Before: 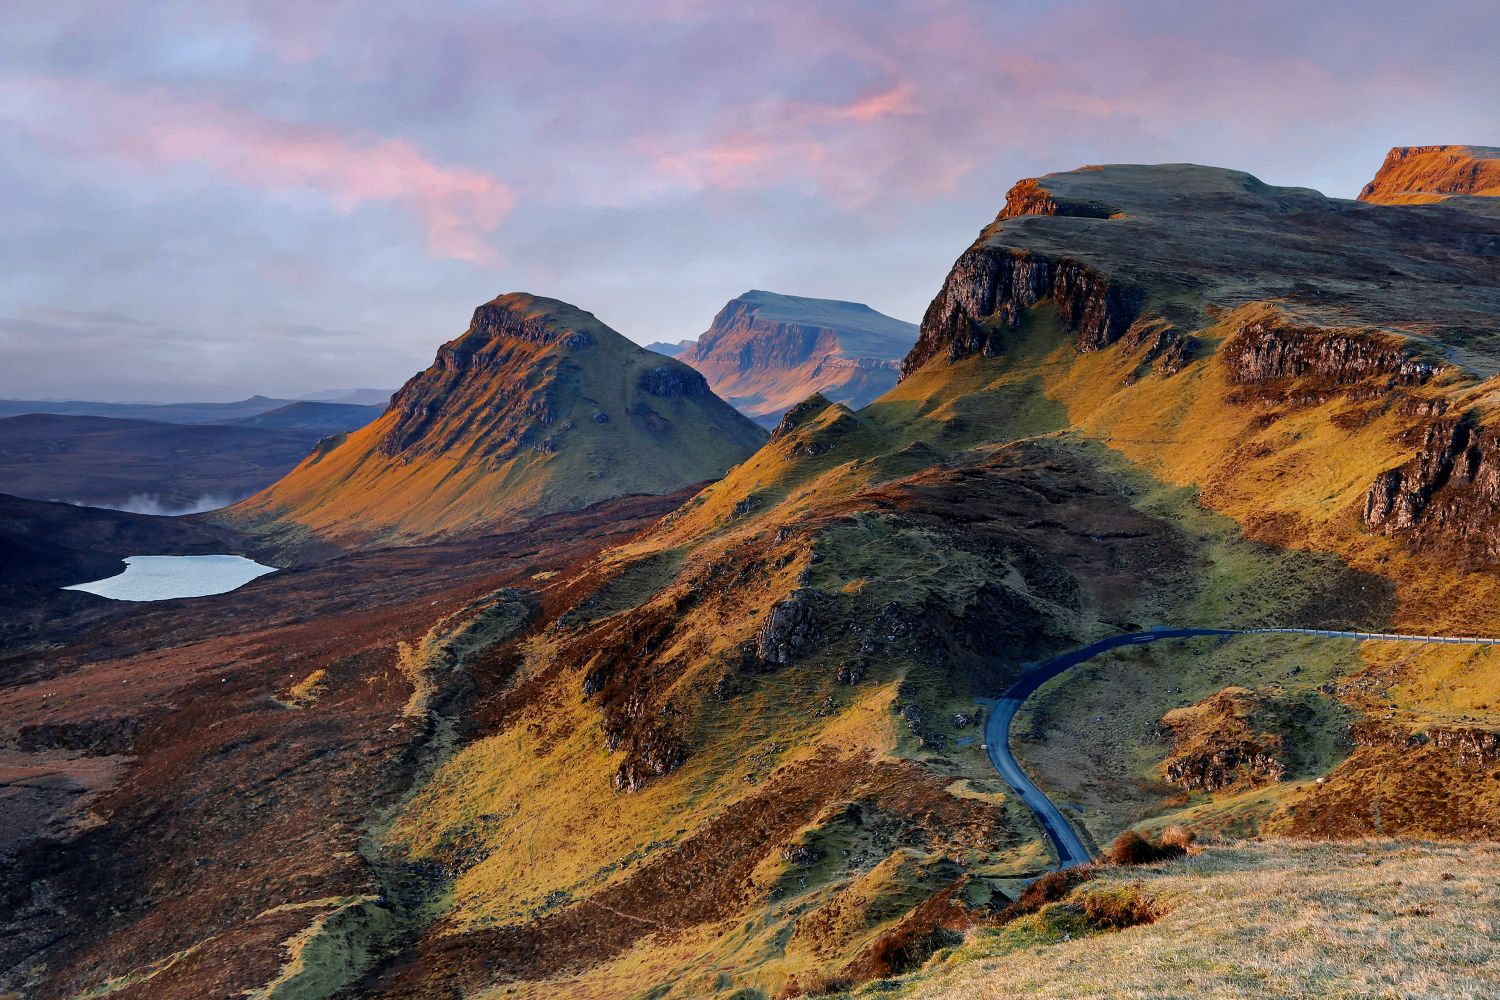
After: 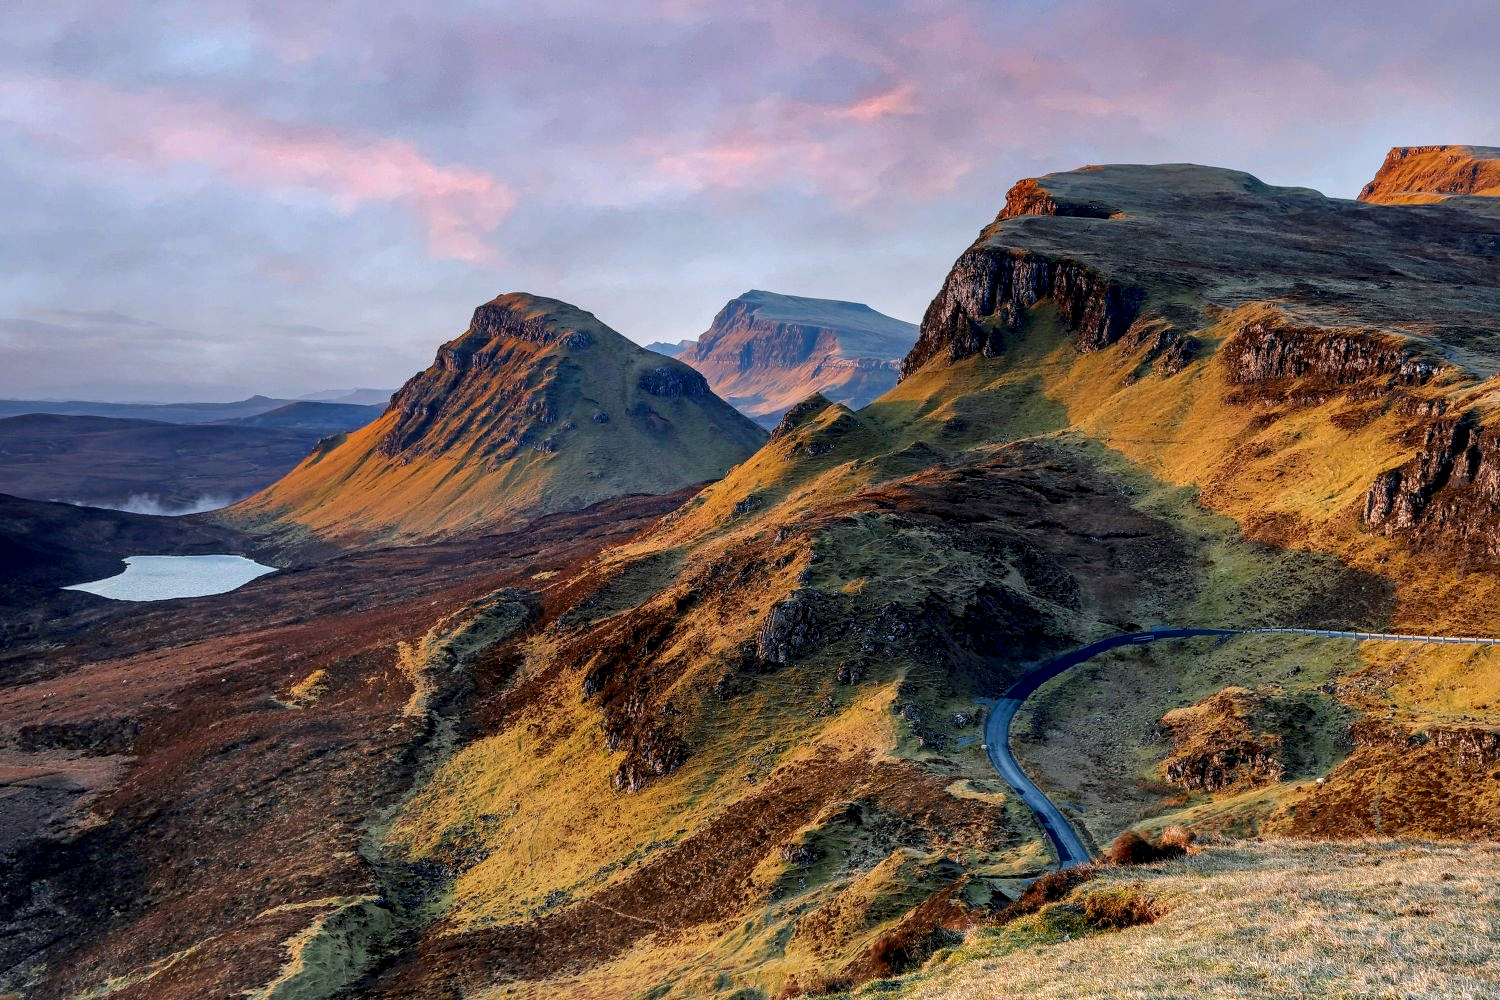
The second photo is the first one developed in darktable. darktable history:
exposure: exposure 0.078 EV, compensate highlight preservation false
local contrast: detail 130%
